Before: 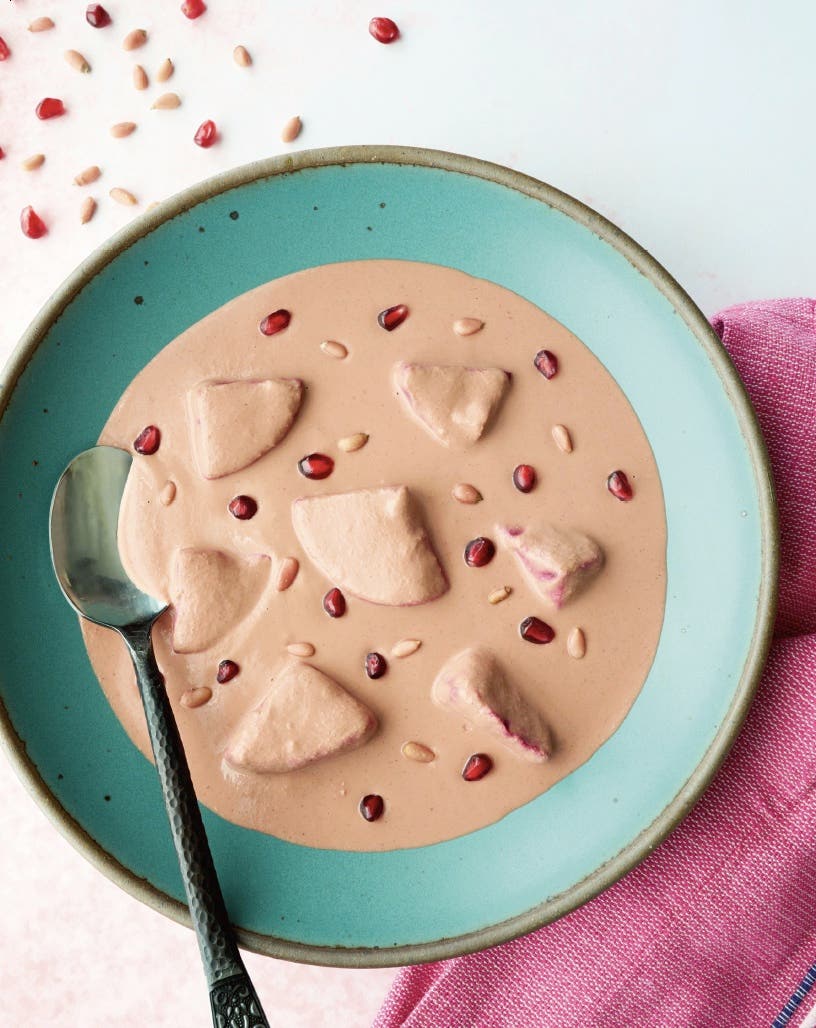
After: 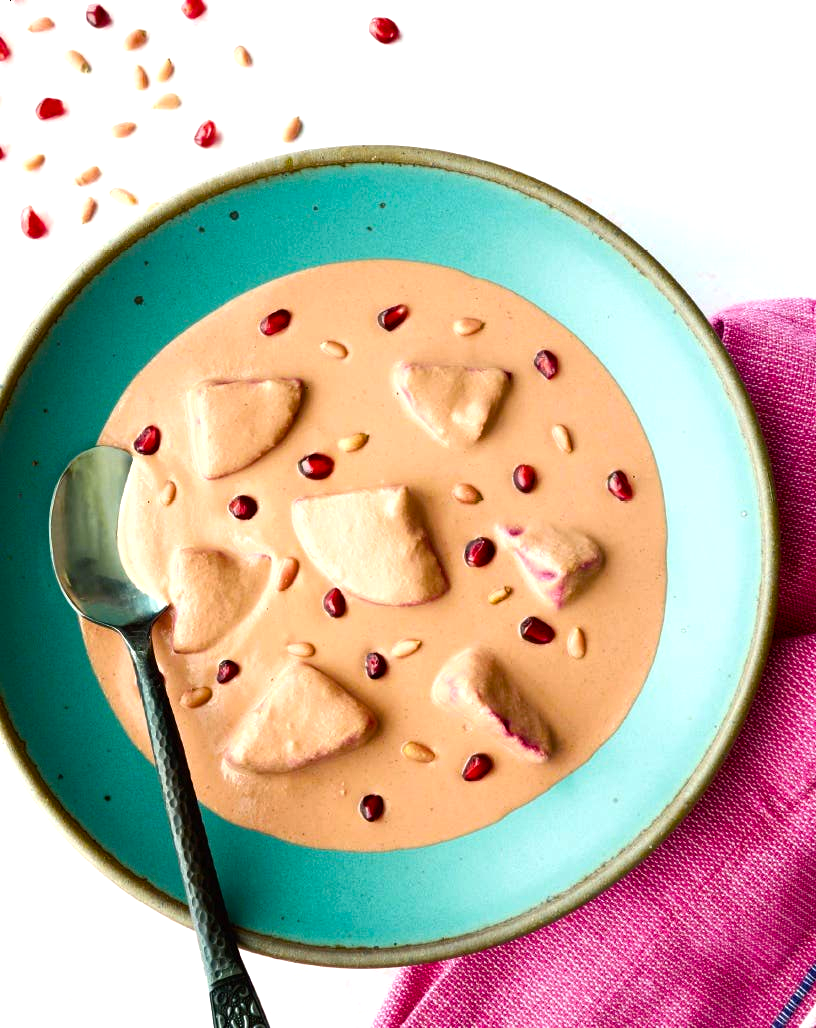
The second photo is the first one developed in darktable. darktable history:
color balance rgb: perceptual saturation grading › global saturation 36.036%, perceptual saturation grading › shadows 35.286%, perceptual brilliance grading › highlights 14.108%, perceptual brilliance grading › shadows -18.746%, global vibrance 20%
